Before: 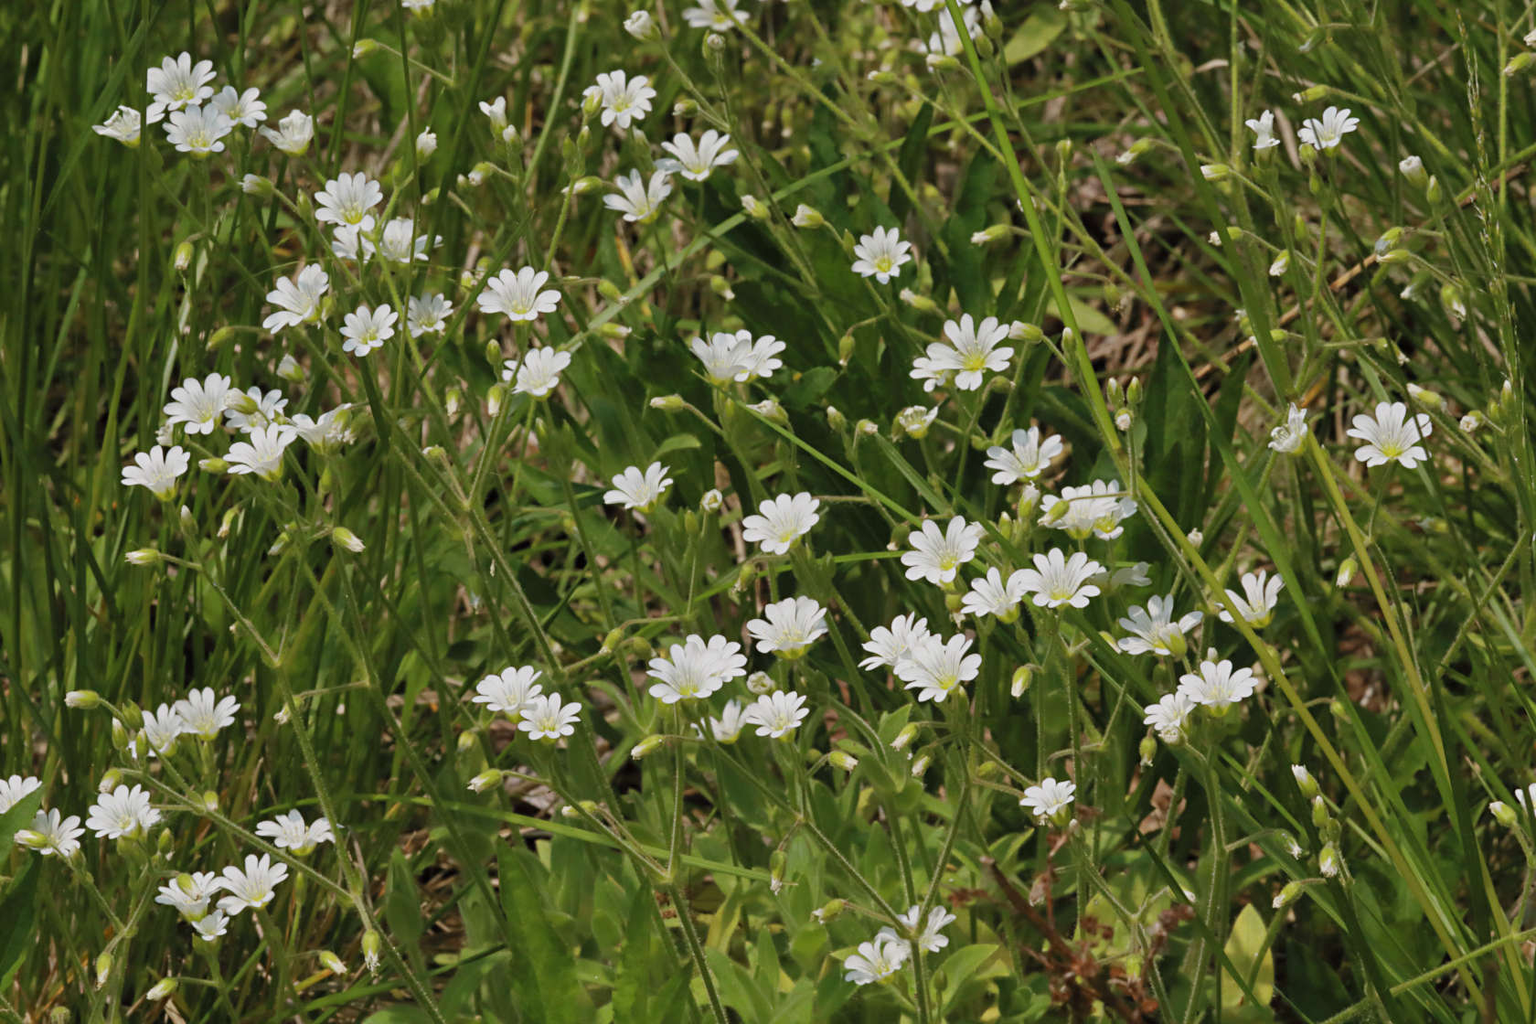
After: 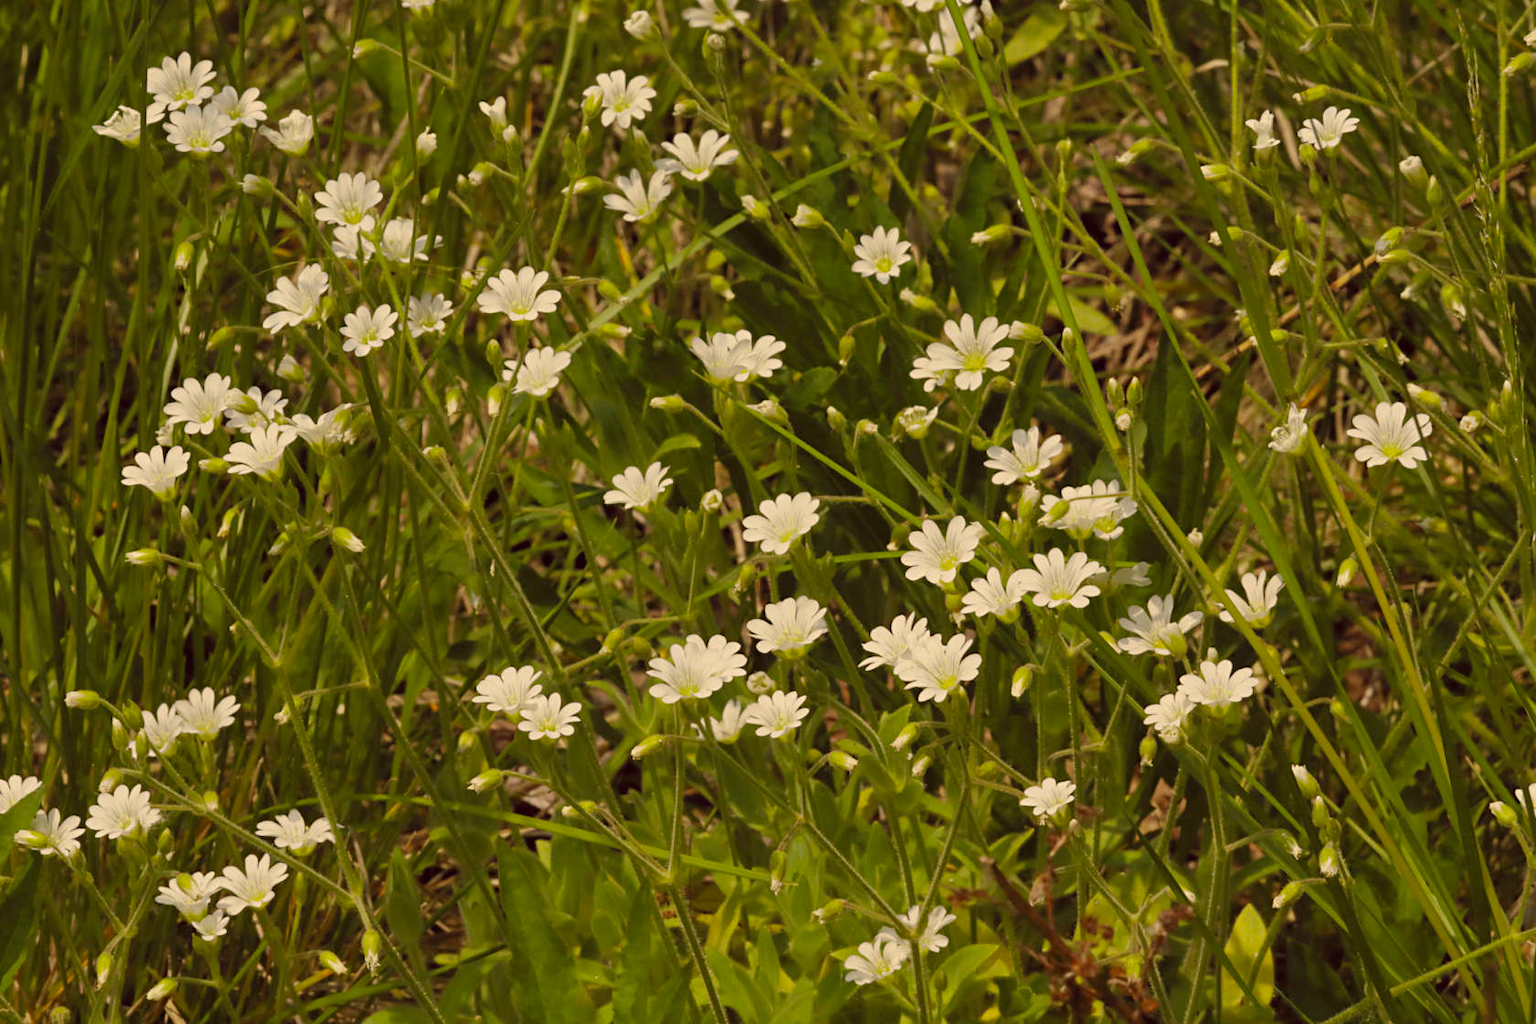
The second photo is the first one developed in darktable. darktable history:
white balance: red 1.004, blue 1.096
color correction: highlights a* -0.482, highlights b* 40, shadows a* 9.8, shadows b* -0.161
